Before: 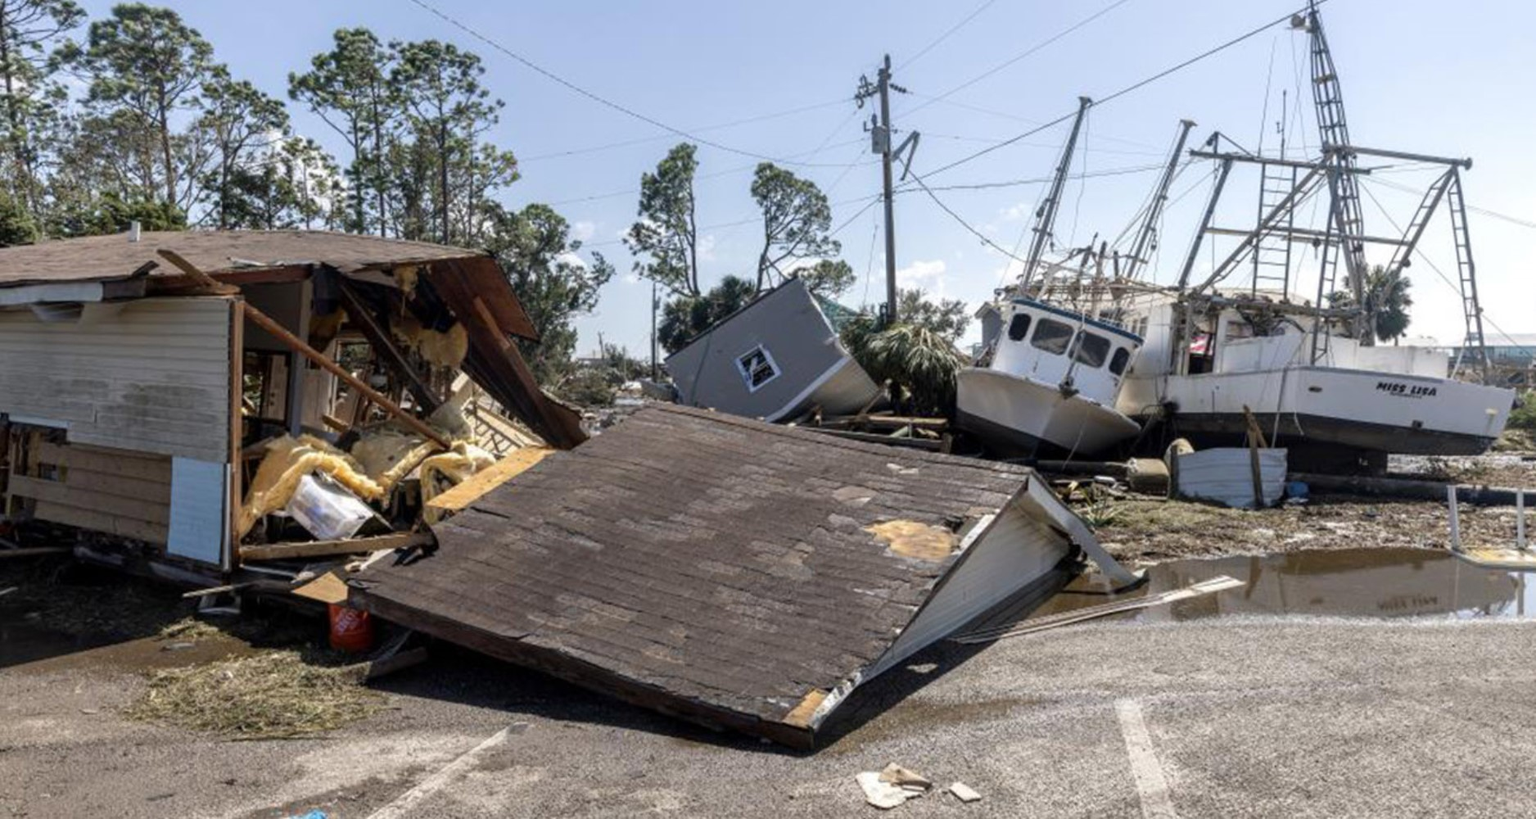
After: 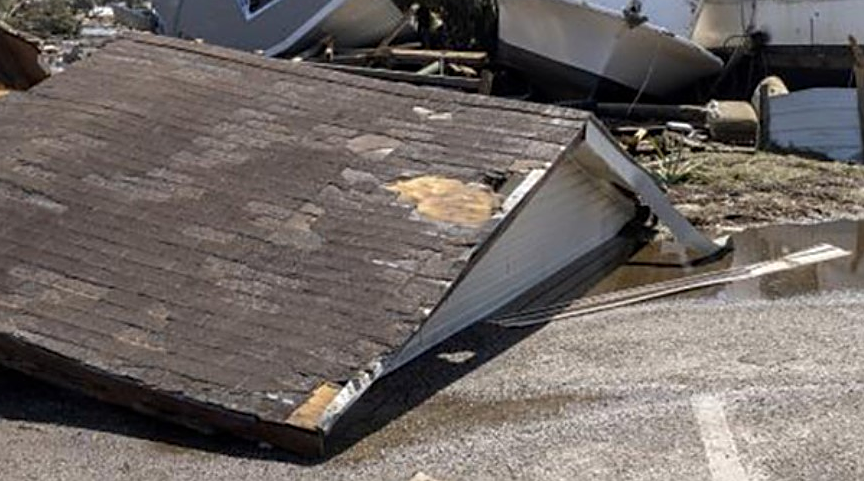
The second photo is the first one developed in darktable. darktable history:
sharpen: on, module defaults
crop: left 35.725%, top 45.977%, right 18.183%, bottom 5.844%
